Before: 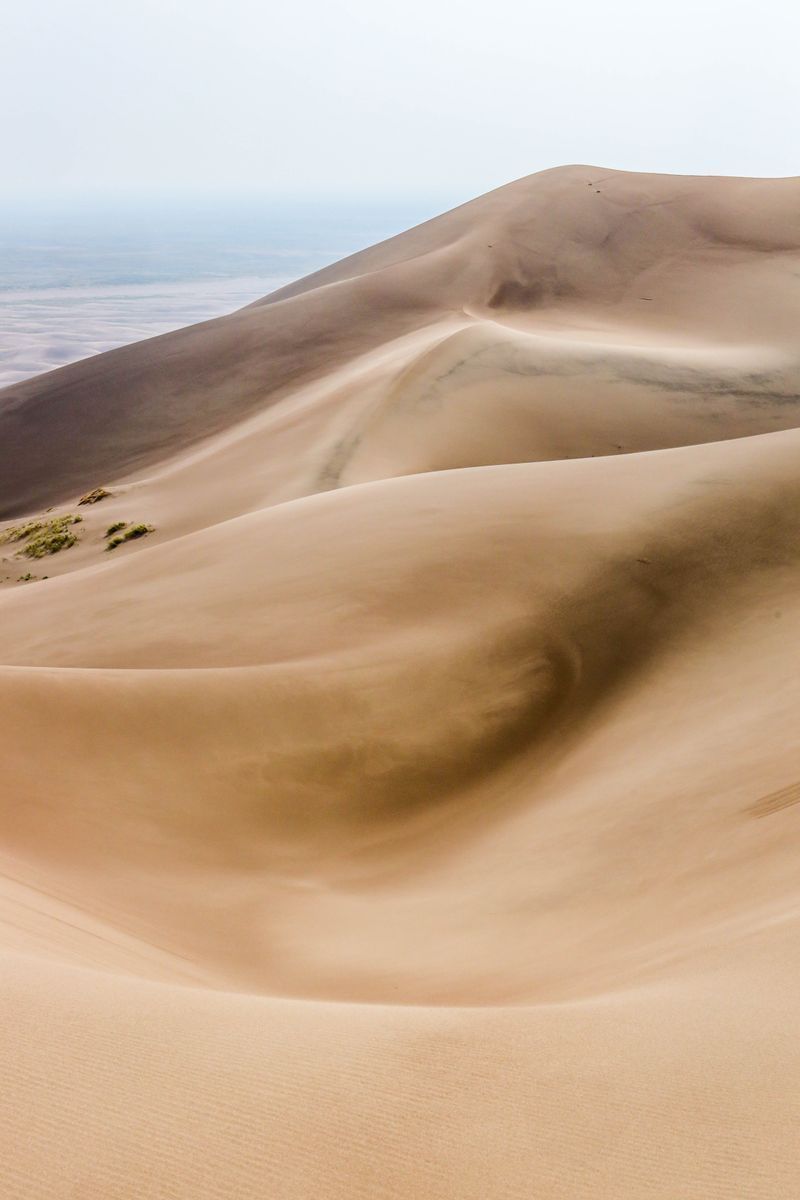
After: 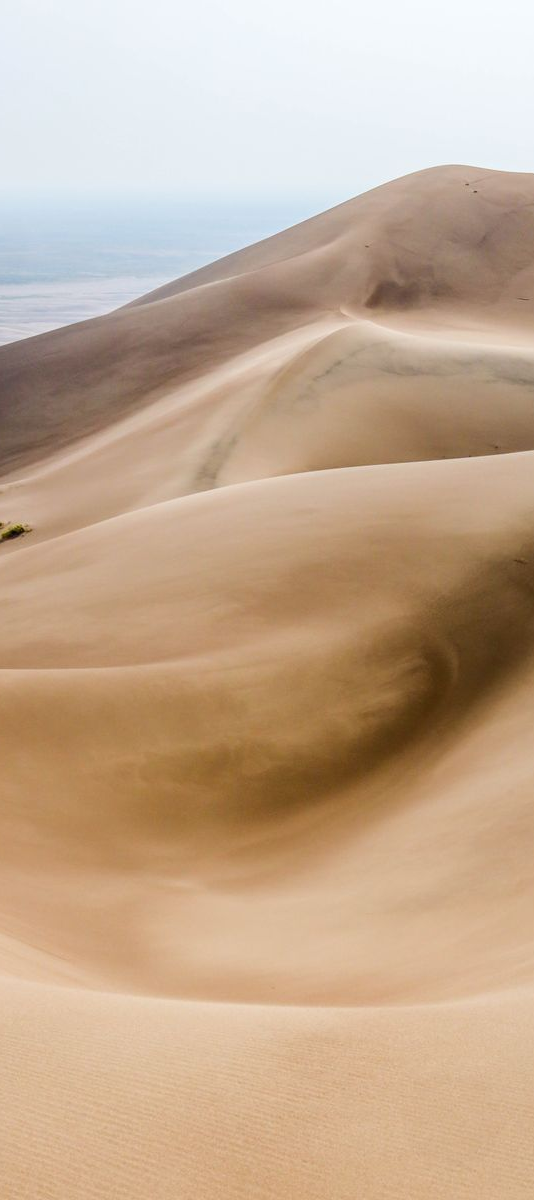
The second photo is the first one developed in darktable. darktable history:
color correction: highlights b* -0.053
crop: left 15.425%, right 17.721%
